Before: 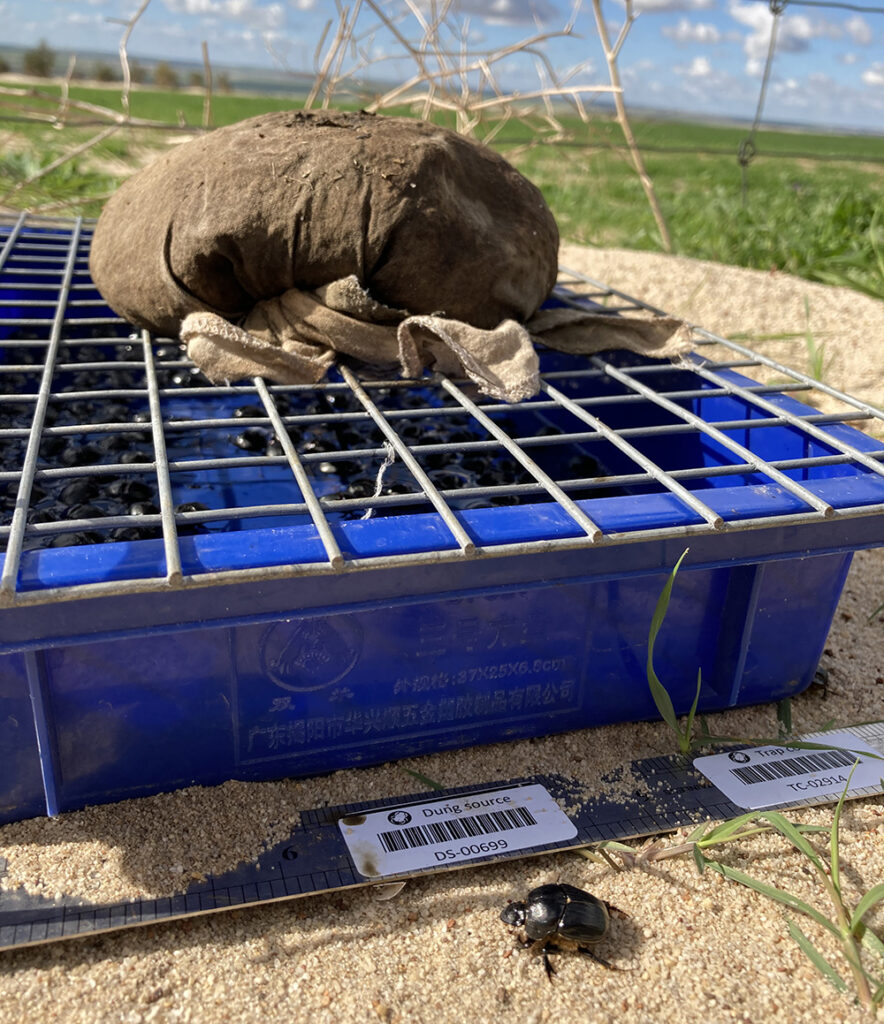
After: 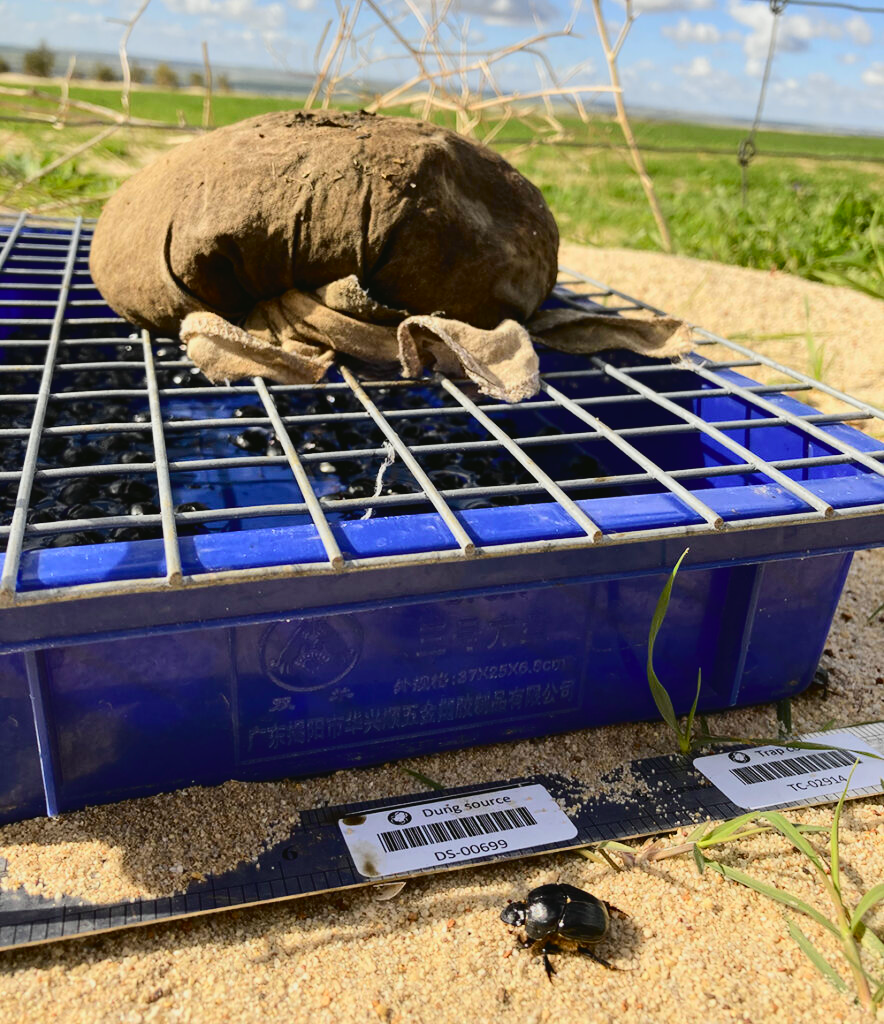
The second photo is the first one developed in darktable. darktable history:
tone curve: curves: ch0 [(0, 0.03) (0.113, 0.087) (0.207, 0.184) (0.515, 0.612) (0.712, 0.793) (1, 0.946)]; ch1 [(0, 0) (0.172, 0.123) (0.317, 0.279) (0.407, 0.401) (0.476, 0.482) (0.505, 0.499) (0.534, 0.534) (0.632, 0.645) (0.726, 0.745) (1, 1)]; ch2 [(0, 0) (0.411, 0.424) (0.476, 0.492) (0.521, 0.524) (0.541, 0.559) (0.65, 0.699) (1, 1)], color space Lab, independent channels, preserve colors none
